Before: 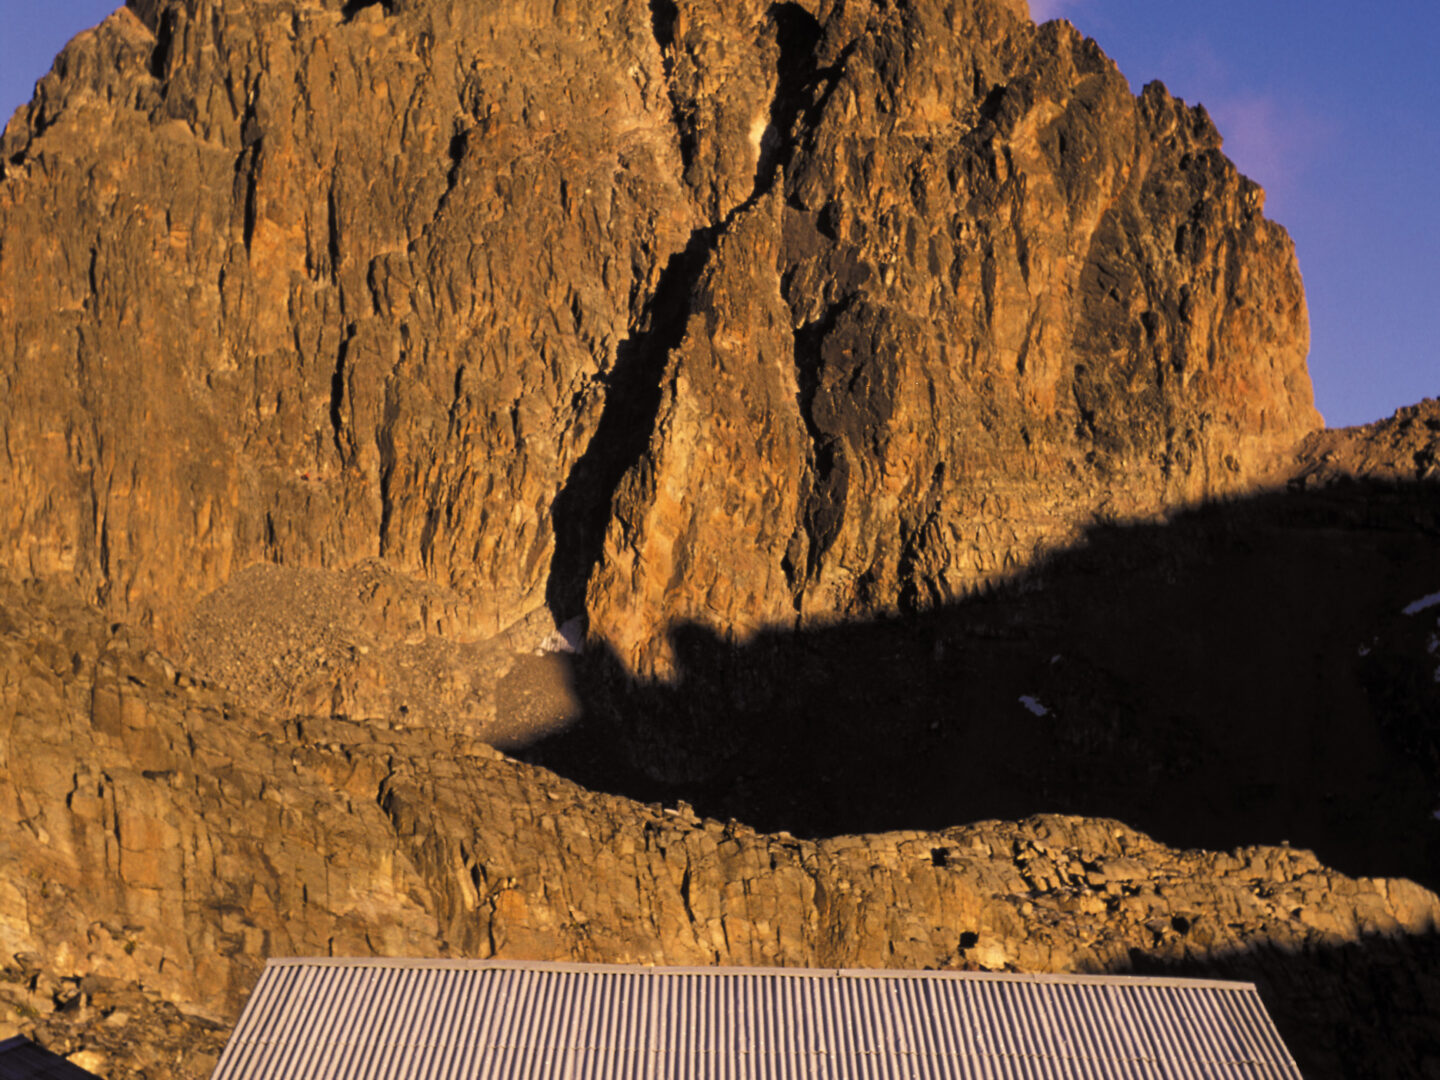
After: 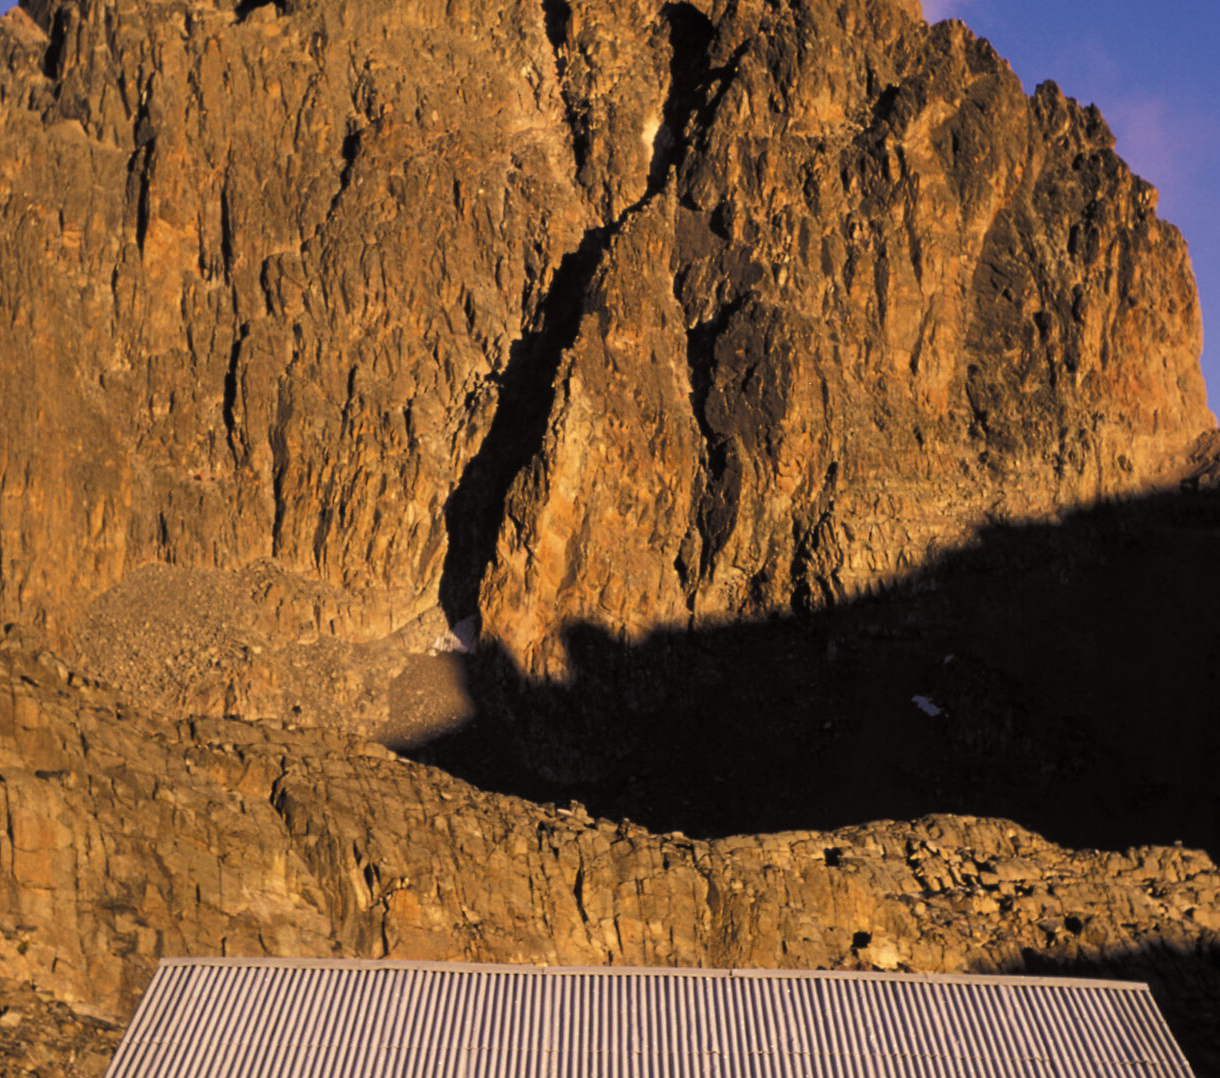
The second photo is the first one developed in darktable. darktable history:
crop: left 7.451%, right 7.825%
